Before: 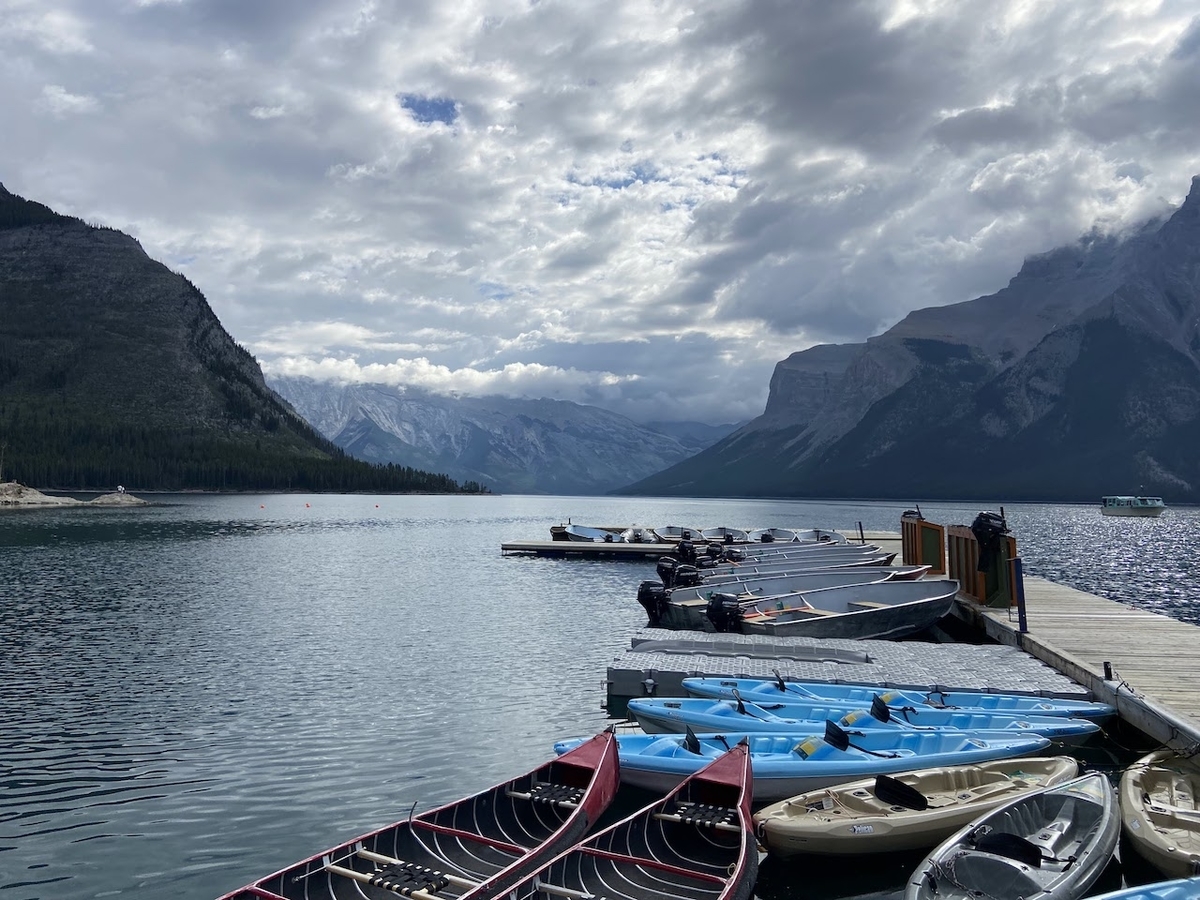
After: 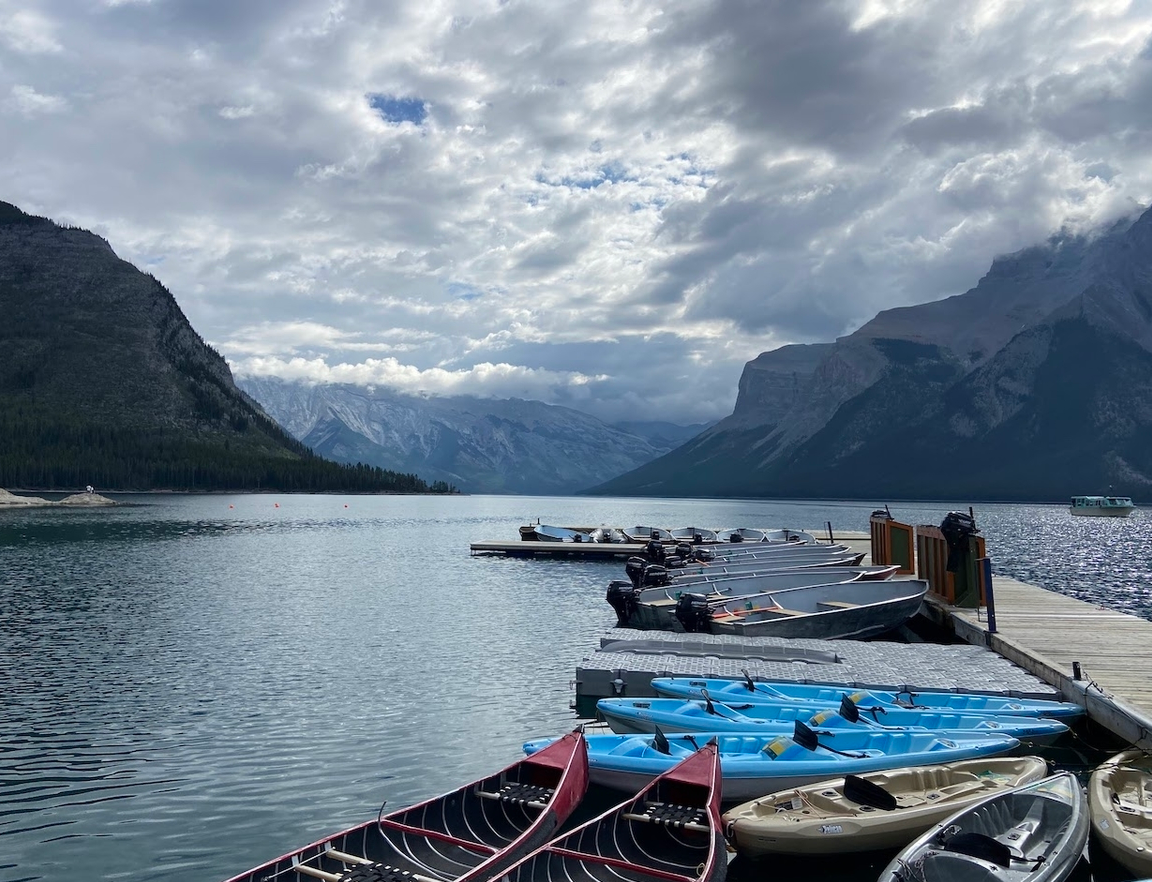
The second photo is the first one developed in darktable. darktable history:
crop and rotate: left 2.649%, right 1.276%, bottom 1.944%
